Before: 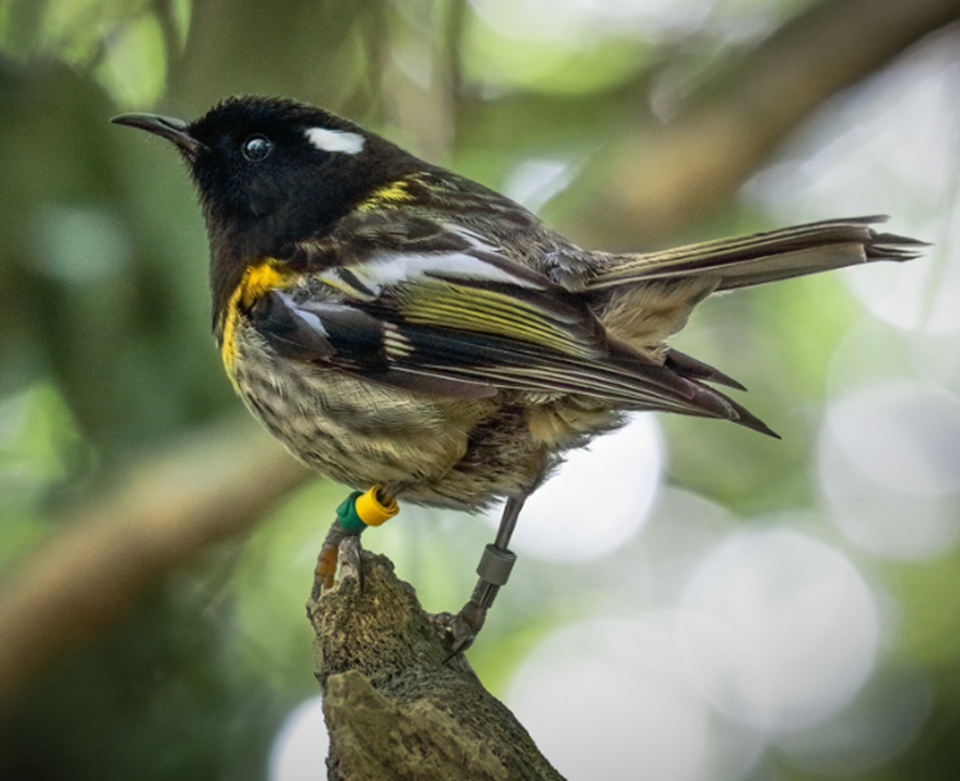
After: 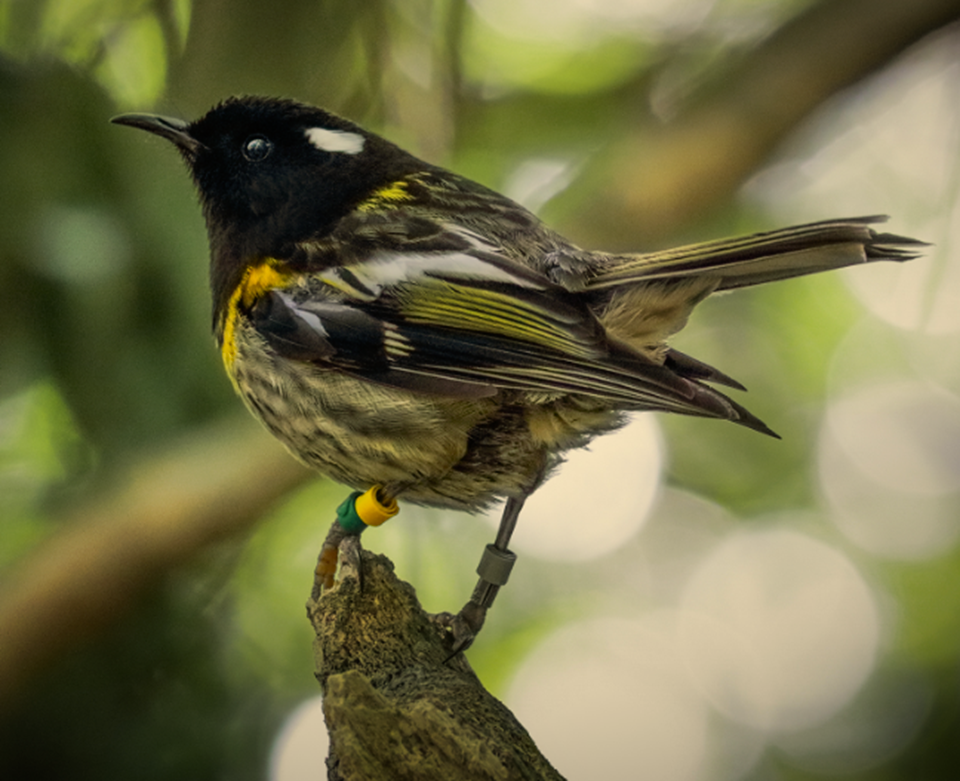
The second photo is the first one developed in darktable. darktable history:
tone equalizer: -8 EV -0.391 EV, -7 EV -0.42 EV, -6 EV -0.332 EV, -5 EV -0.24 EV, -3 EV 0.206 EV, -2 EV 0.346 EV, -1 EV 0.394 EV, +0 EV 0.431 EV
exposure: black level correction 0, exposure -0.735 EV, compensate highlight preservation false
color correction: highlights a* 2.3, highlights b* 22.83
